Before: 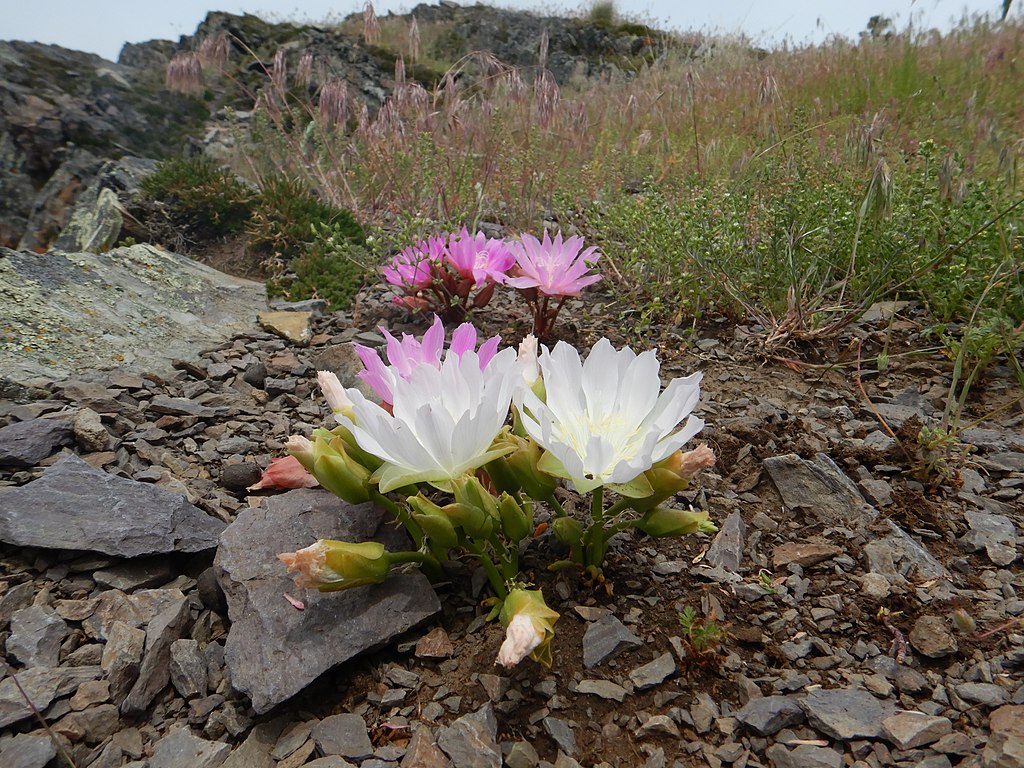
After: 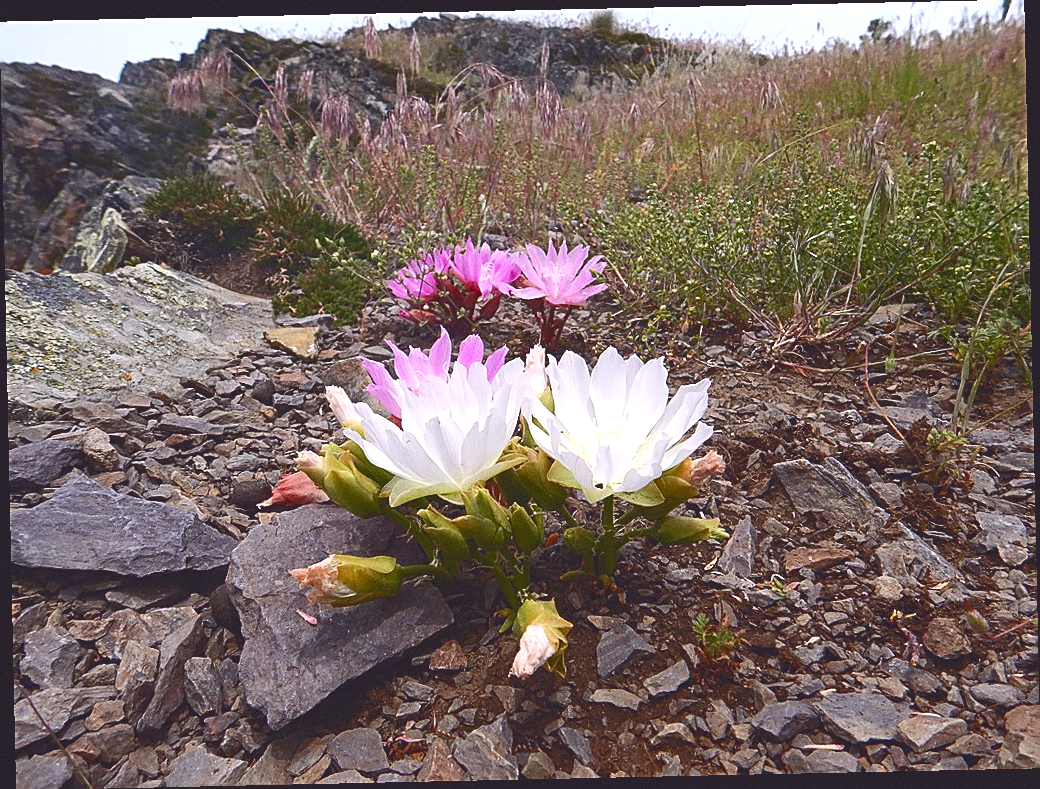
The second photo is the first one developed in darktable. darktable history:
grain: coarseness 3.21 ISO
tone curve: curves: ch0 [(0, 0.142) (0.384, 0.314) (0.752, 0.711) (0.991, 0.95)]; ch1 [(0.006, 0.129) (0.346, 0.384) (1, 1)]; ch2 [(0.003, 0.057) (0.261, 0.248) (1, 1)], color space Lab, independent channels
exposure: black level correction 0, exposure 0.7 EV, compensate exposure bias true, compensate highlight preservation false
rotate and perspective: rotation -1.24°, automatic cropping off
sharpen: on, module defaults
